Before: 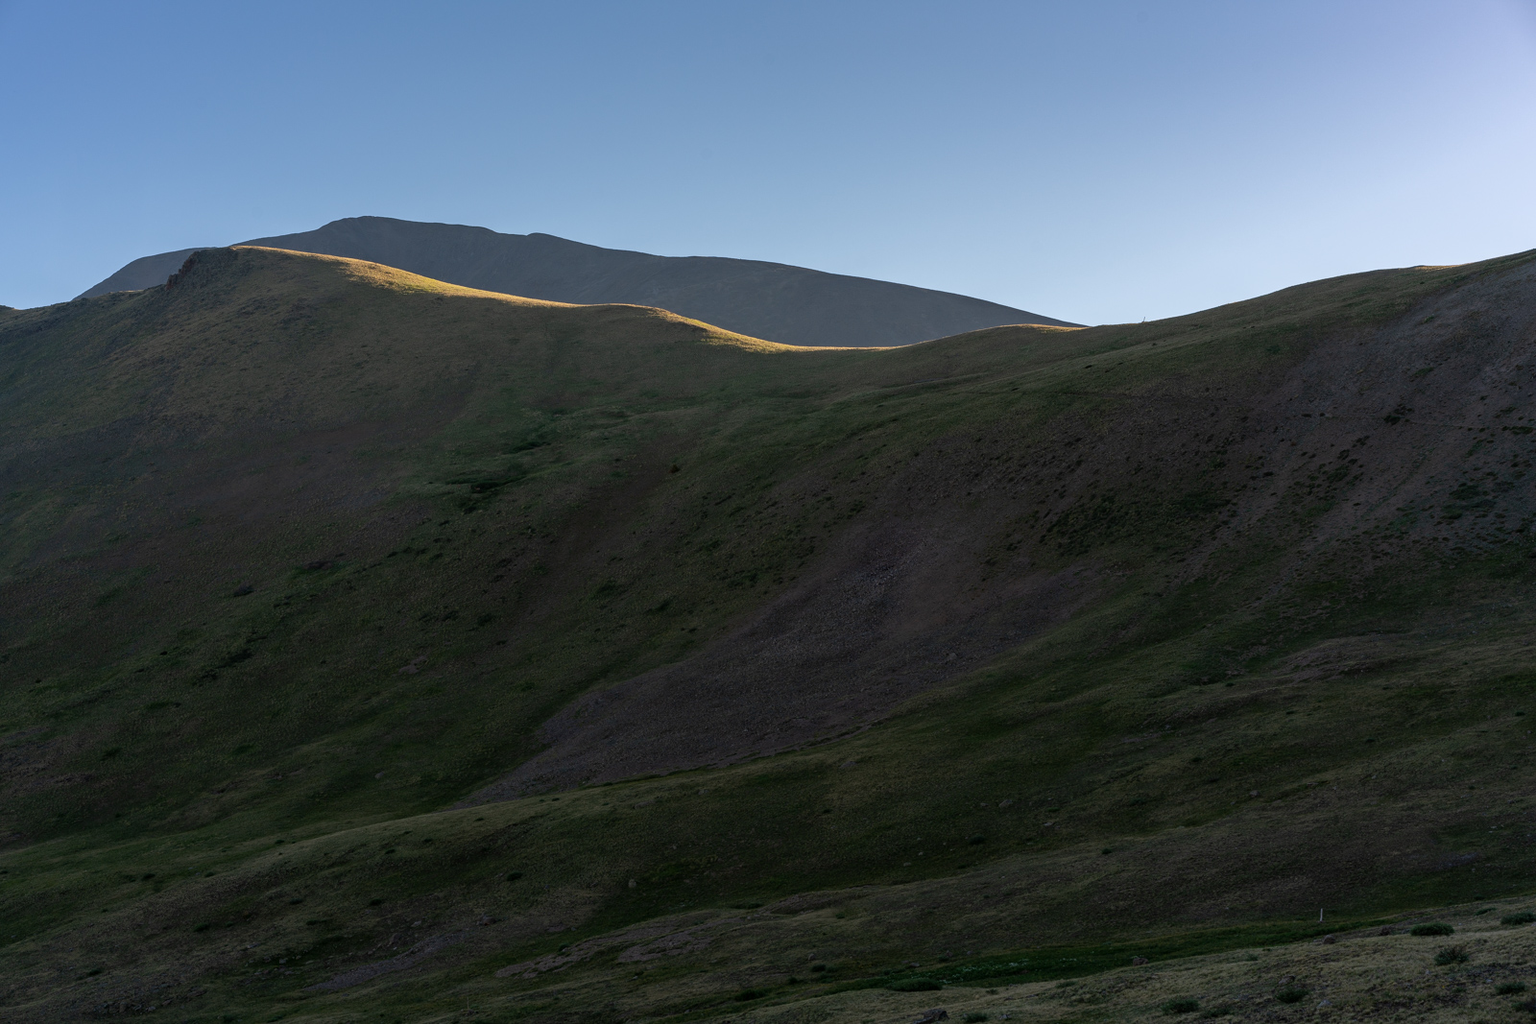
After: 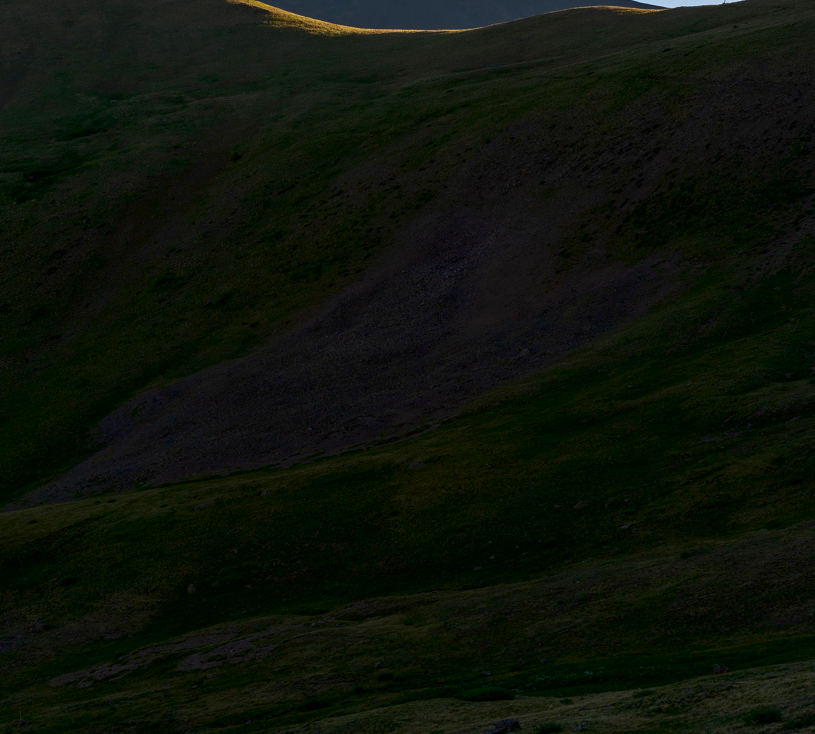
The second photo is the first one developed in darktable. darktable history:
crop and rotate: left 29.237%, top 31.152%, right 19.807%
velvia: strength 6%
contrast brightness saturation: brightness -0.25, saturation 0.2
